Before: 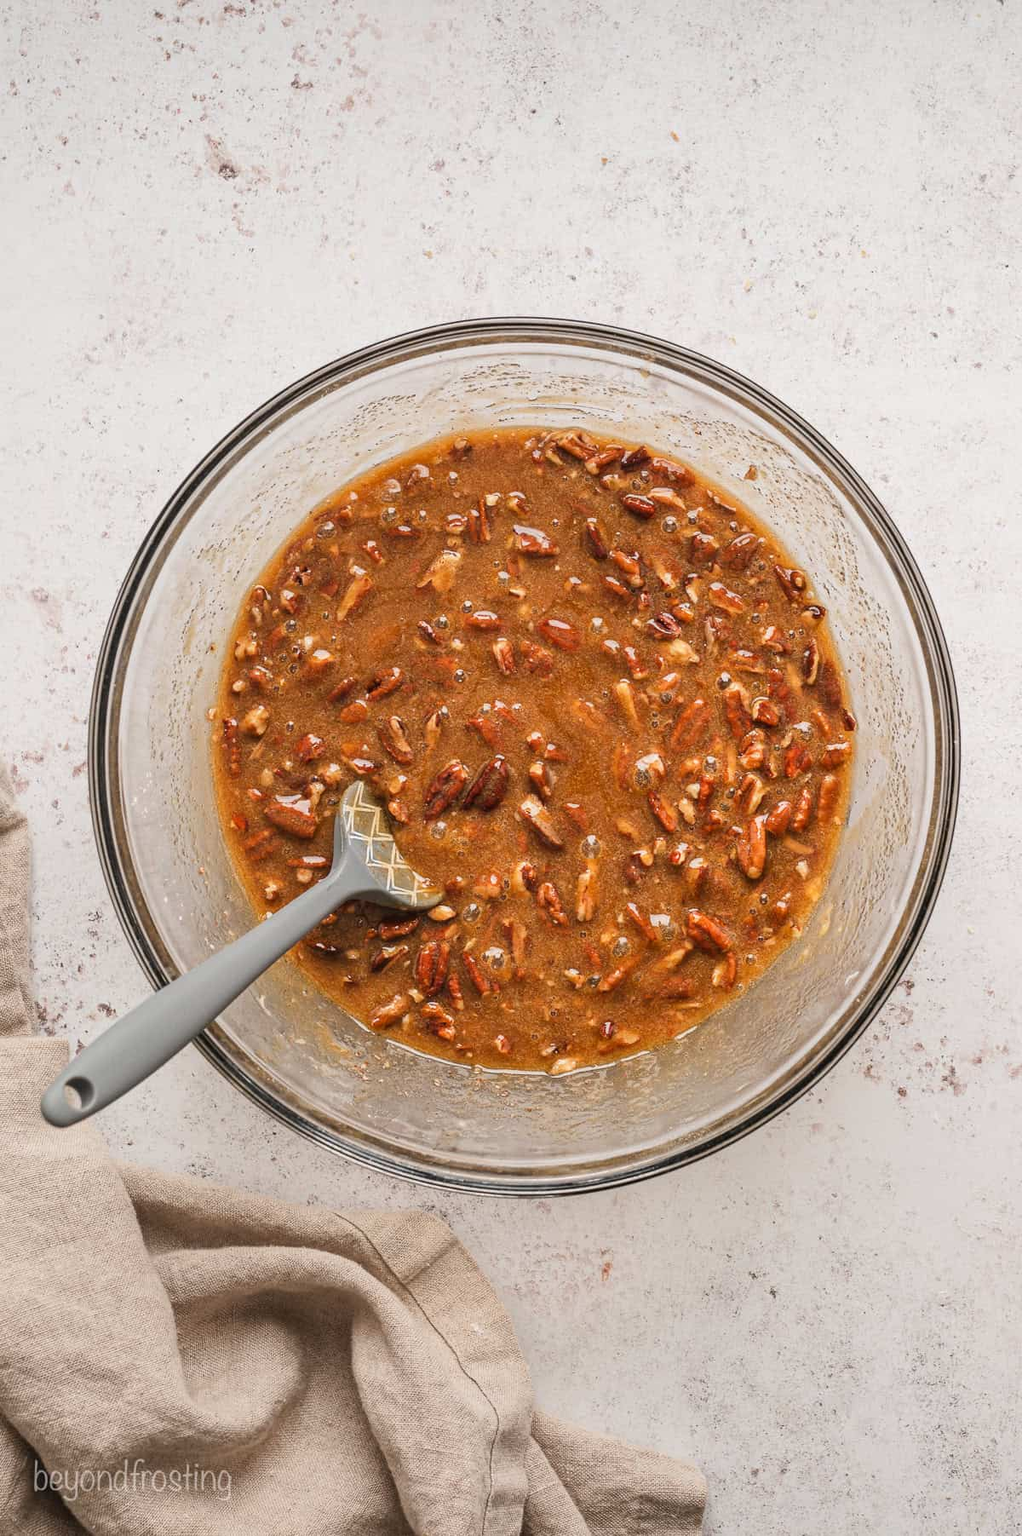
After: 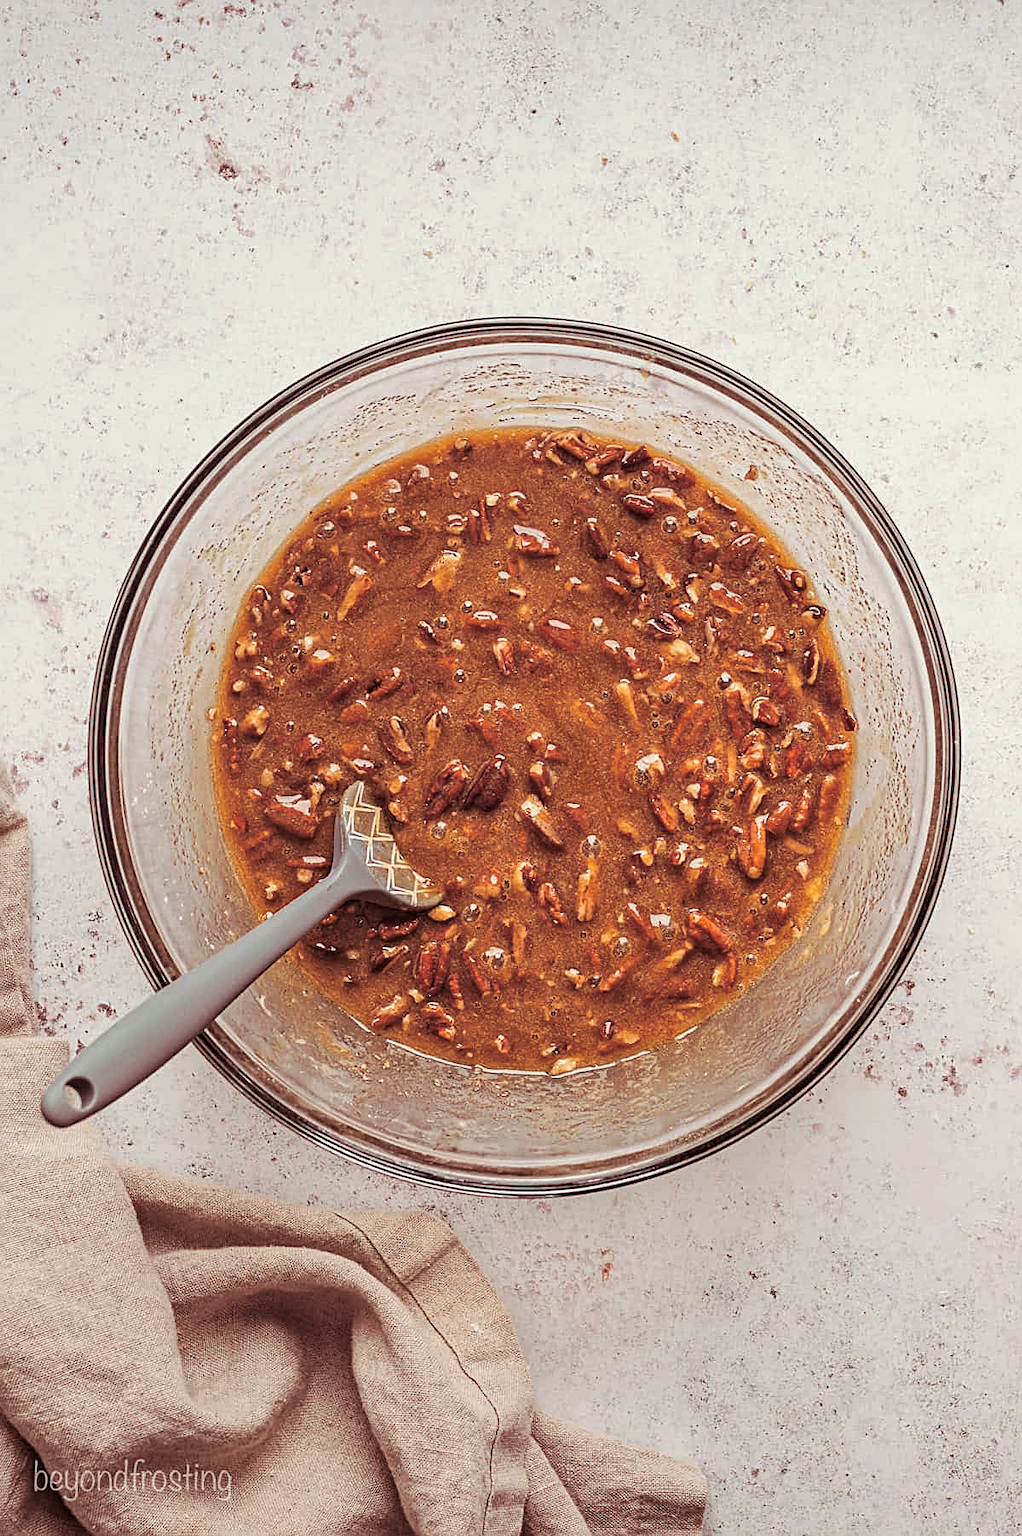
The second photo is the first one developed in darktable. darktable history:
split-toning: on, module defaults
haze removal: compatibility mode true, adaptive false
sharpen: amount 0.575
